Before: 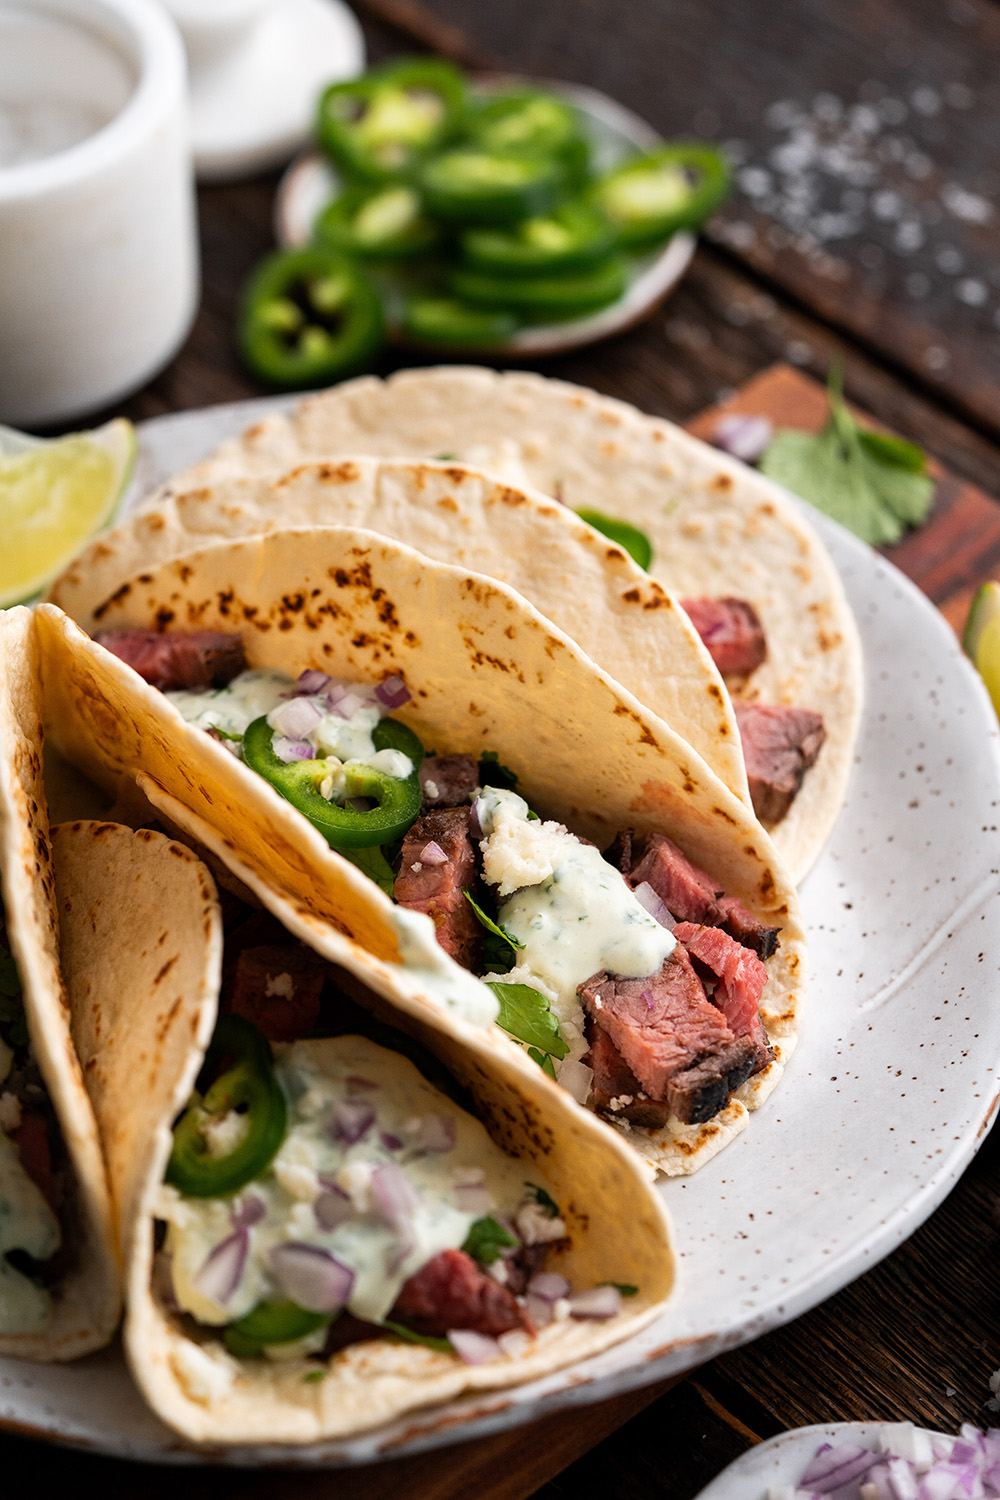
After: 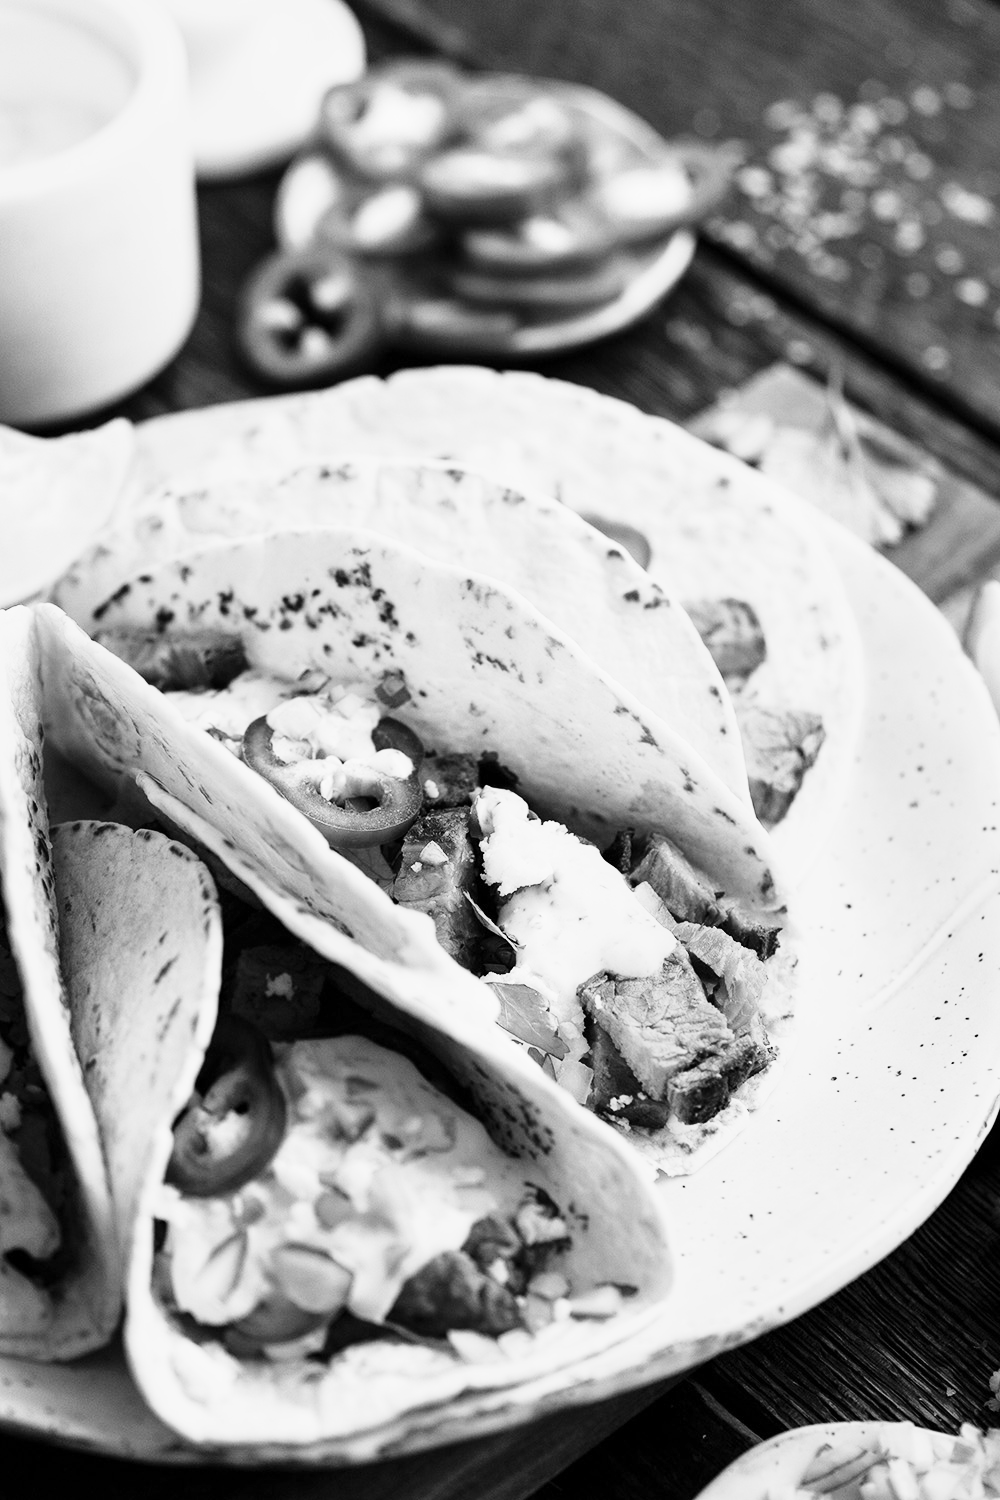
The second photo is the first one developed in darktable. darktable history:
monochrome: a -35.87, b 49.73, size 1.7
white balance: red 1, blue 1
base curve: curves: ch0 [(0, 0) (0.018, 0.026) (0.143, 0.37) (0.33, 0.731) (0.458, 0.853) (0.735, 0.965) (0.905, 0.986) (1, 1)]
